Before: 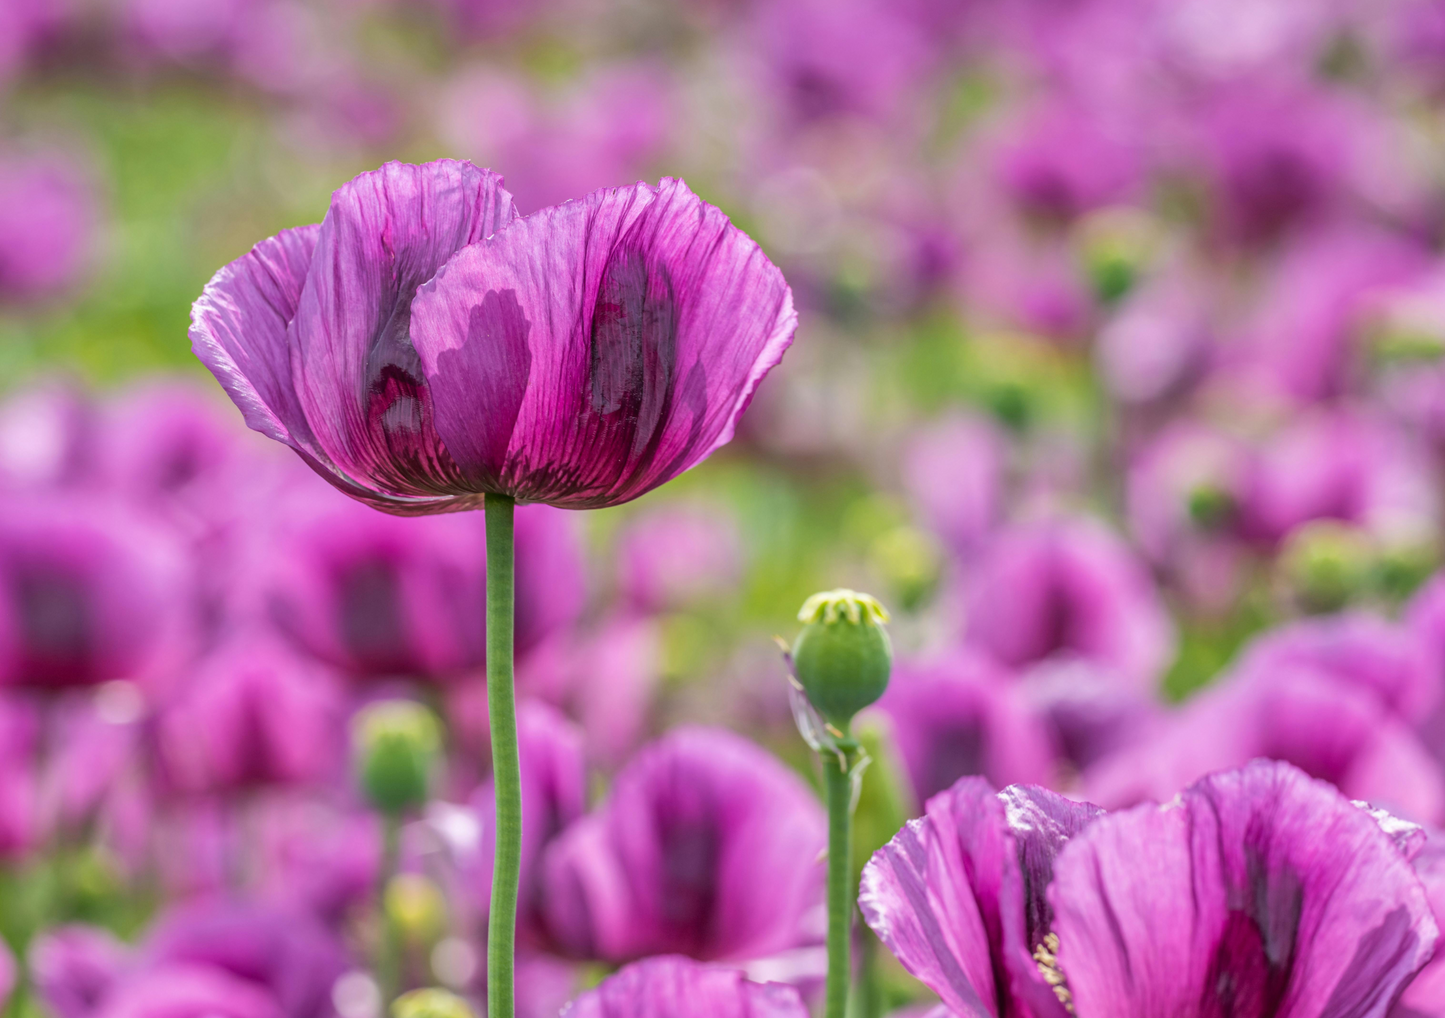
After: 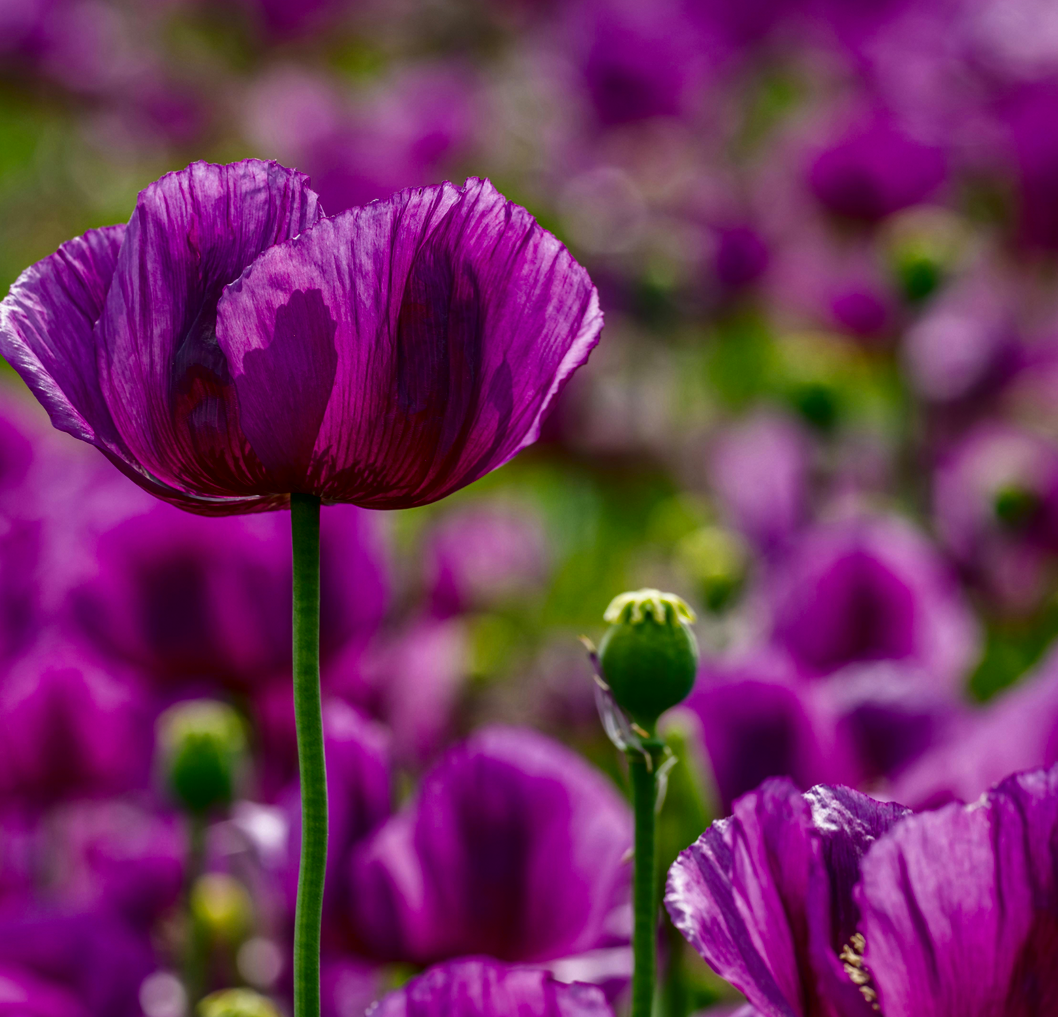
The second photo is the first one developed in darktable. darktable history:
contrast brightness saturation: contrast 0.09, brightness -0.59, saturation 0.17
crop: left 13.443%, right 13.31%
local contrast: mode bilateral grid, contrast 20, coarseness 50, detail 120%, midtone range 0.2
